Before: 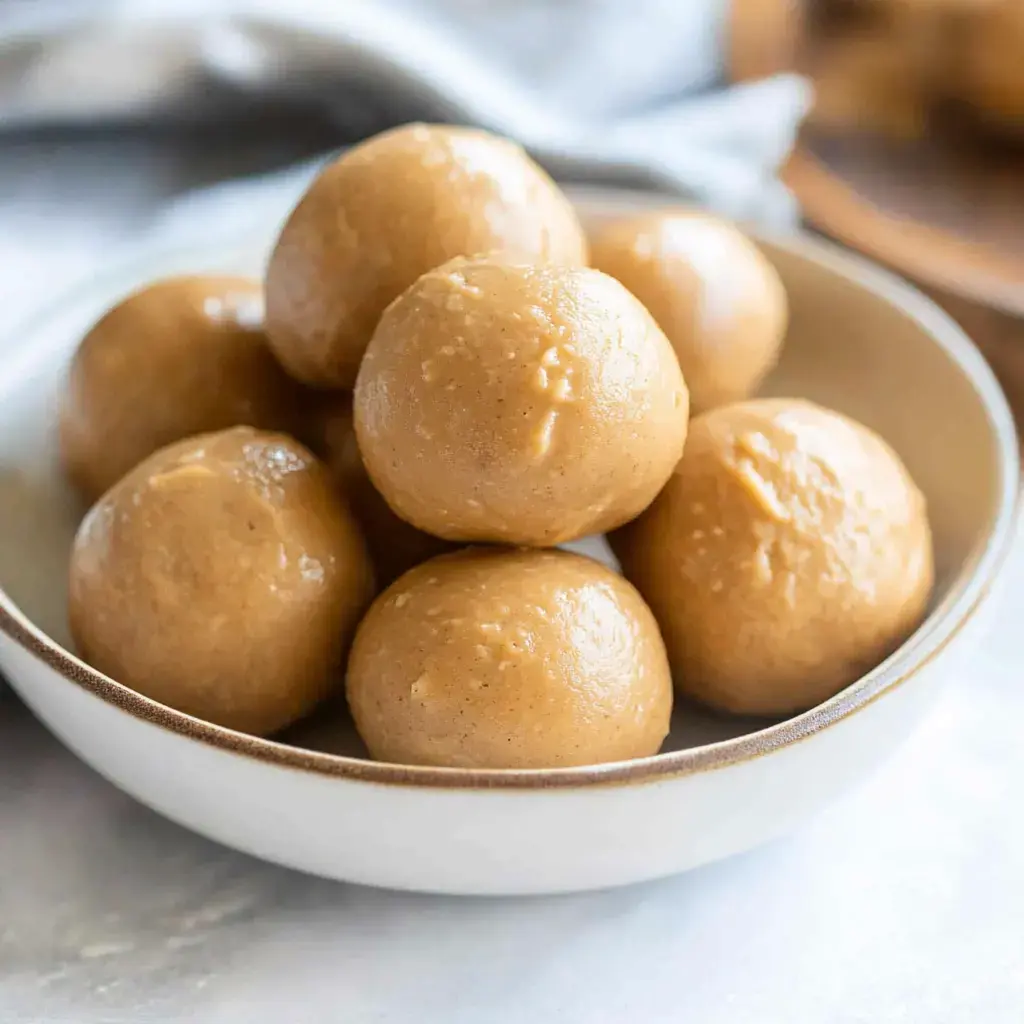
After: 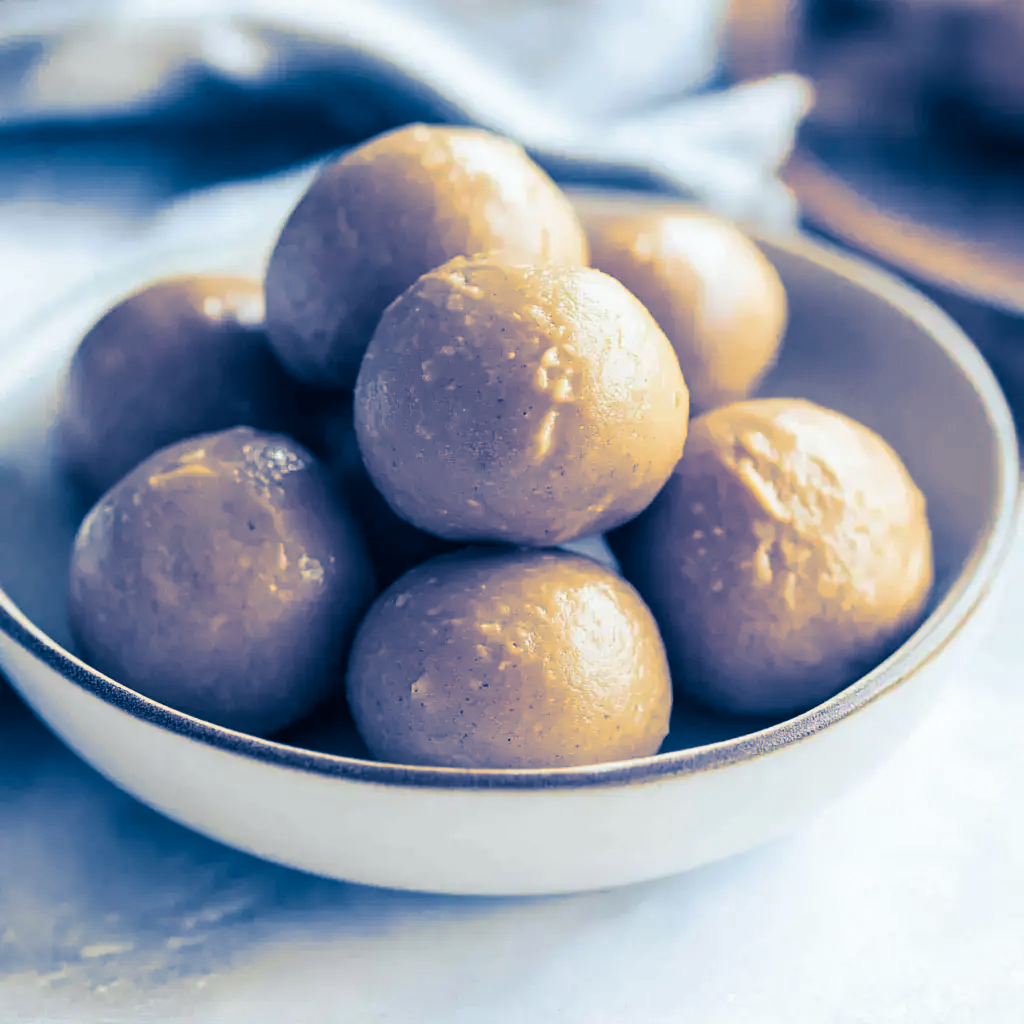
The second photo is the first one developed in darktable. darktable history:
split-toning: shadows › hue 226.8°, shadows › saturation 1, highlights › saturation 0, balance -61.41
white balance: red 0.978, blue 0.999
